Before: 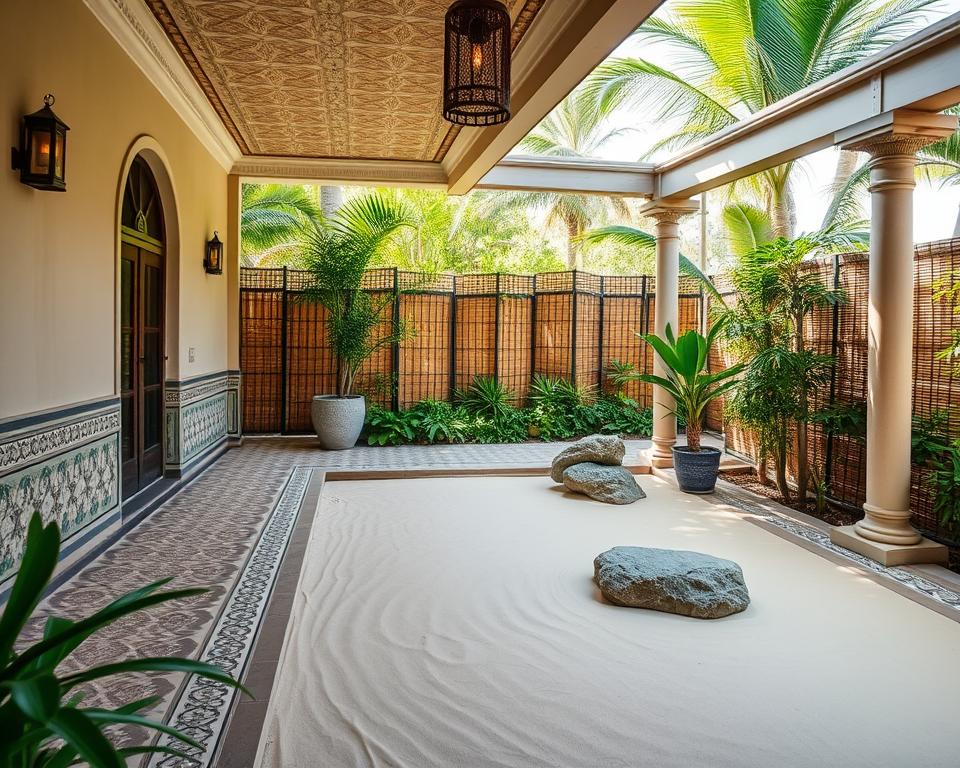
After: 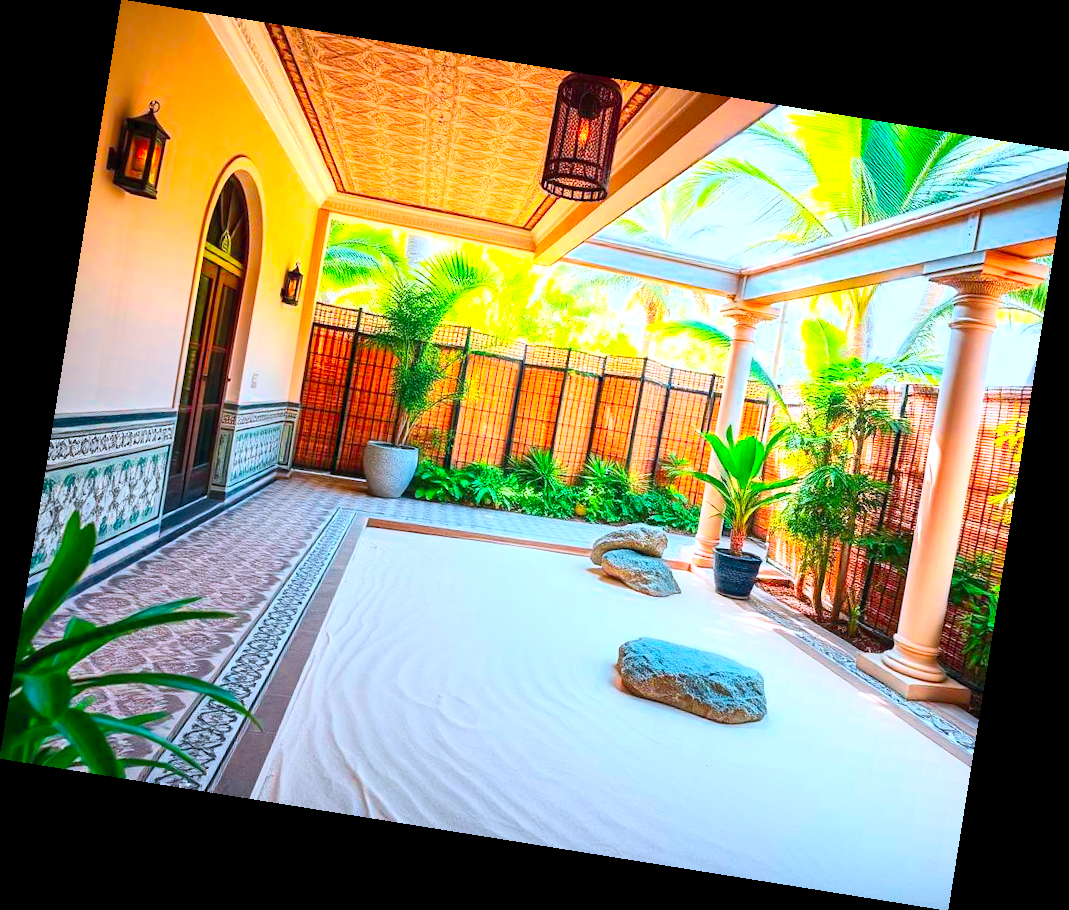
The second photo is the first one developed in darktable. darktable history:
rotate and perspective: rotation 9.12°, automatic cropping off
contrast brightness saturation: contrast 0.2, brightness 0.16, saturation 0.22
color calibration: output R [1.422, -0.35, -0.252, 0], output G [-0.238, 1.259, -0.084, 0], output B [-0.081, -0.196, 1.58, 0], output brightness [0.49, 0.671, -0.57, 0], illuminant same as pipeline (D50), adaptation none (bypass), saturation algorithm version 1 (2020)
